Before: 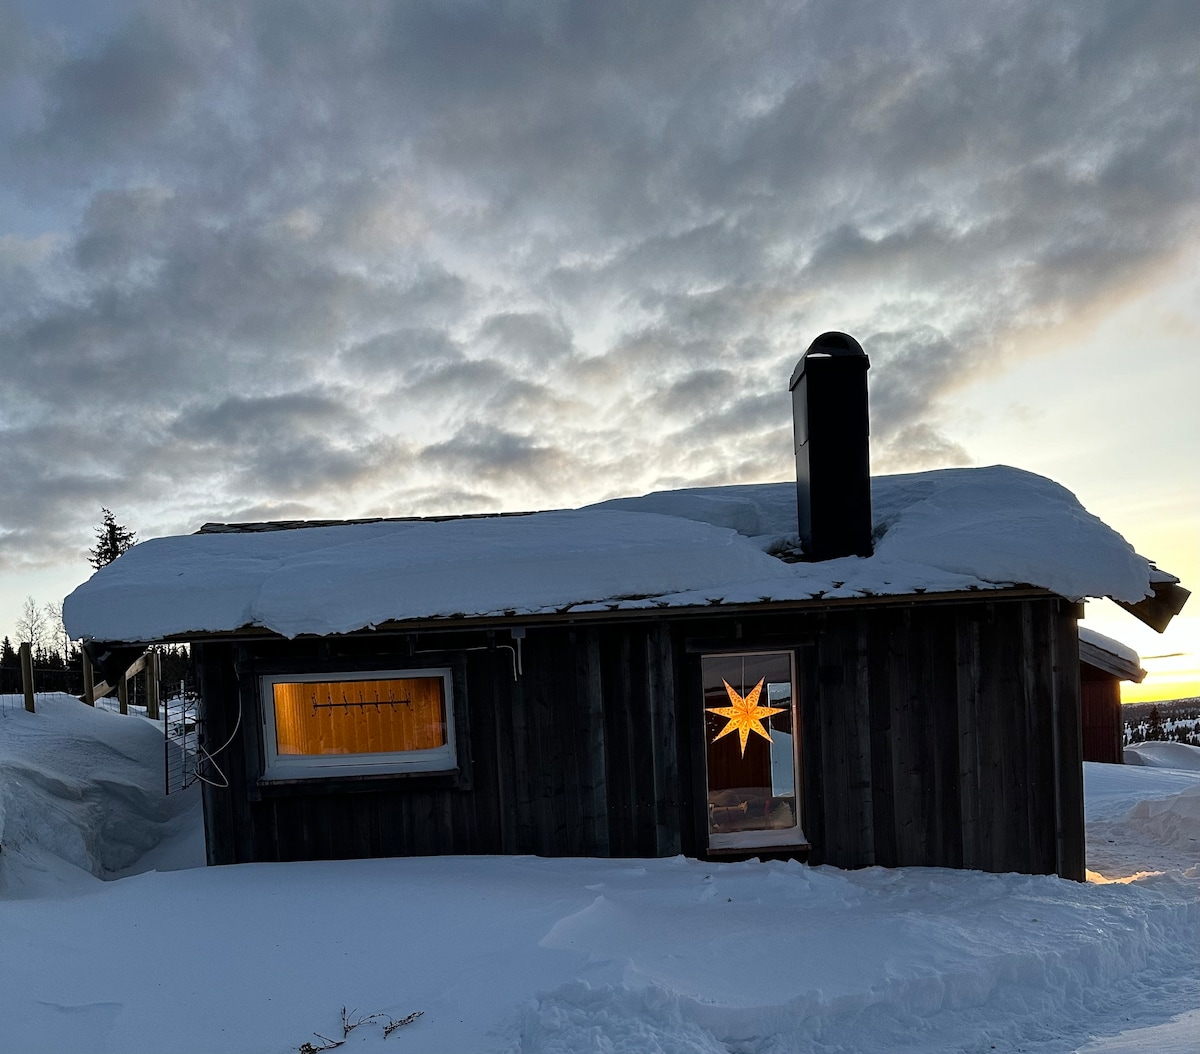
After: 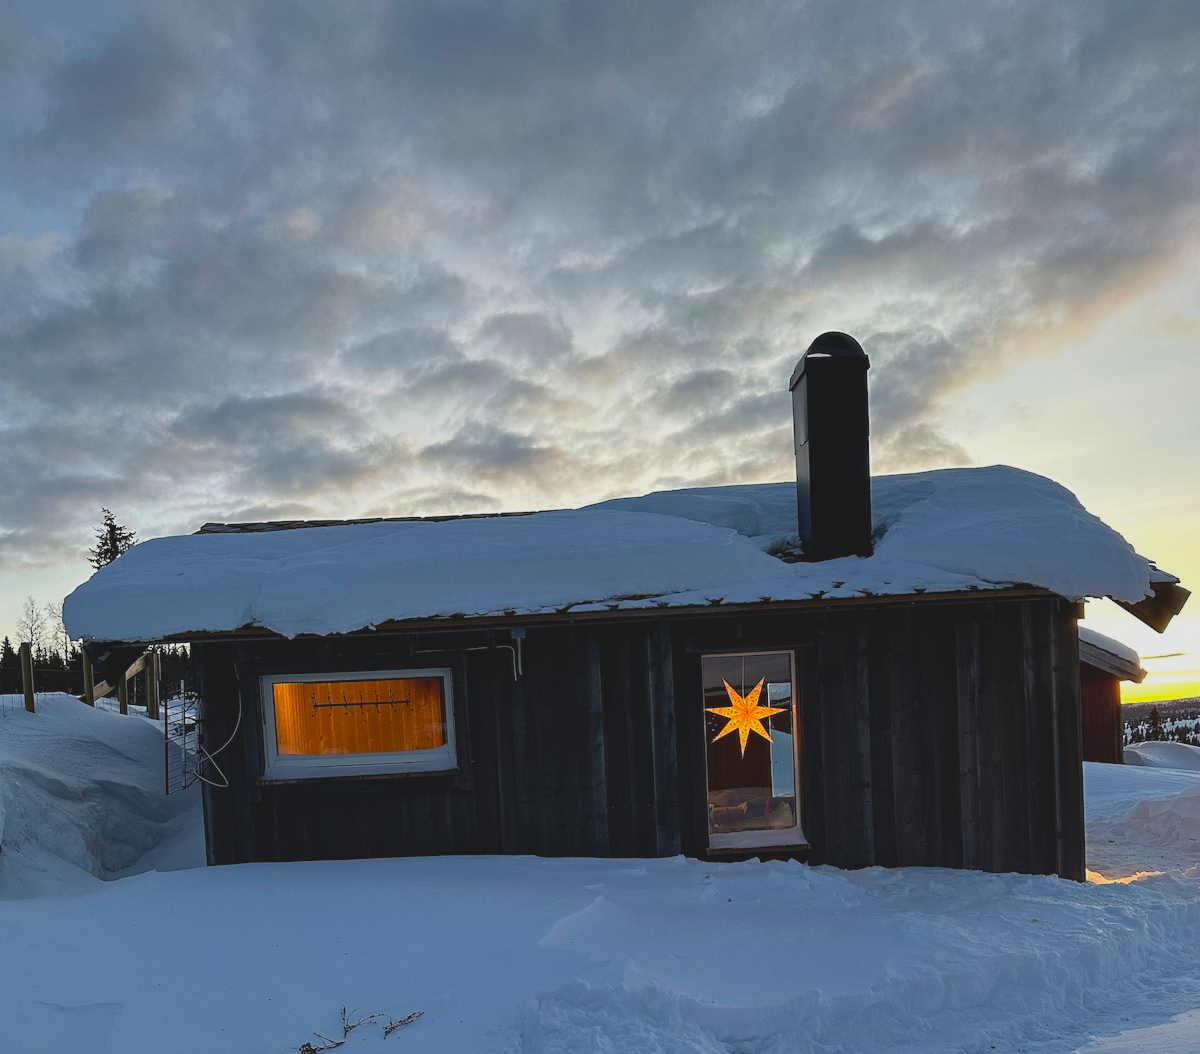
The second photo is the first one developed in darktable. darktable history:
contrast brightness saturation: contrast -0.179, saturation 0.19
